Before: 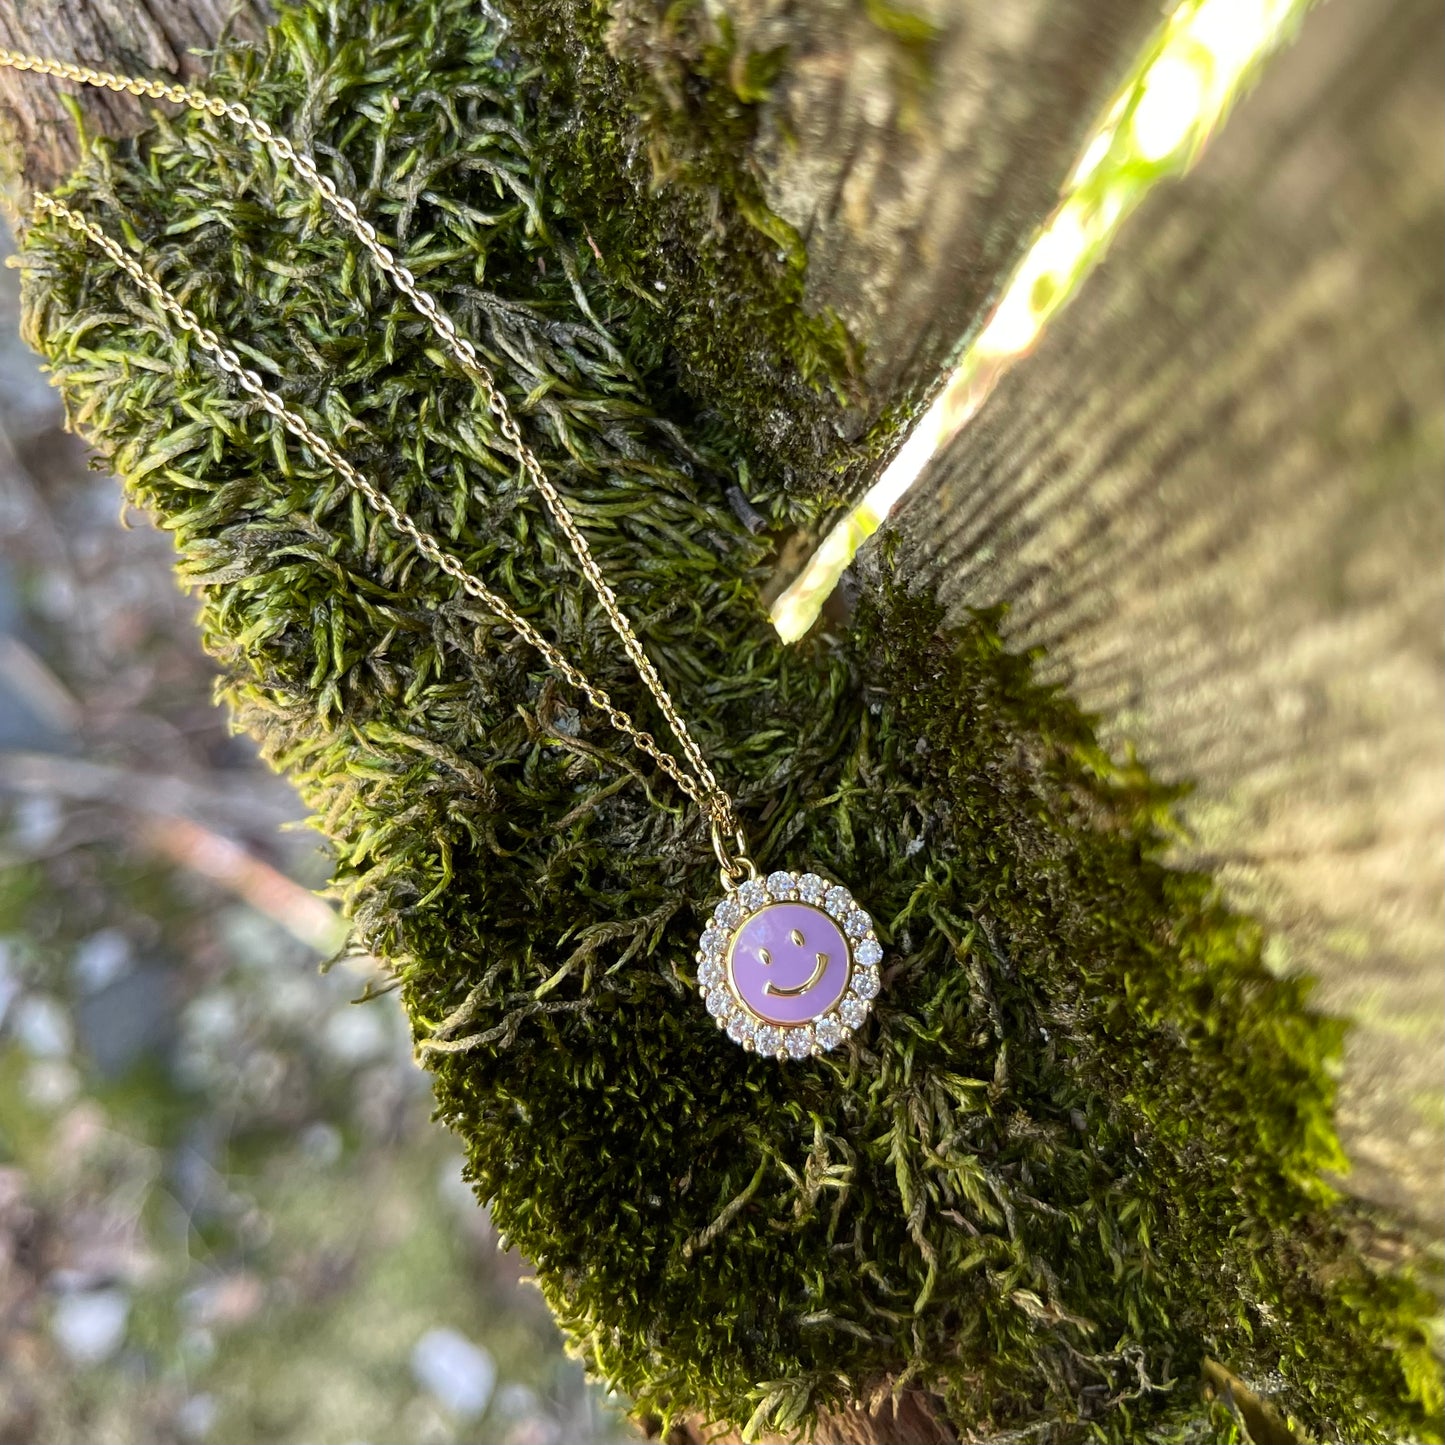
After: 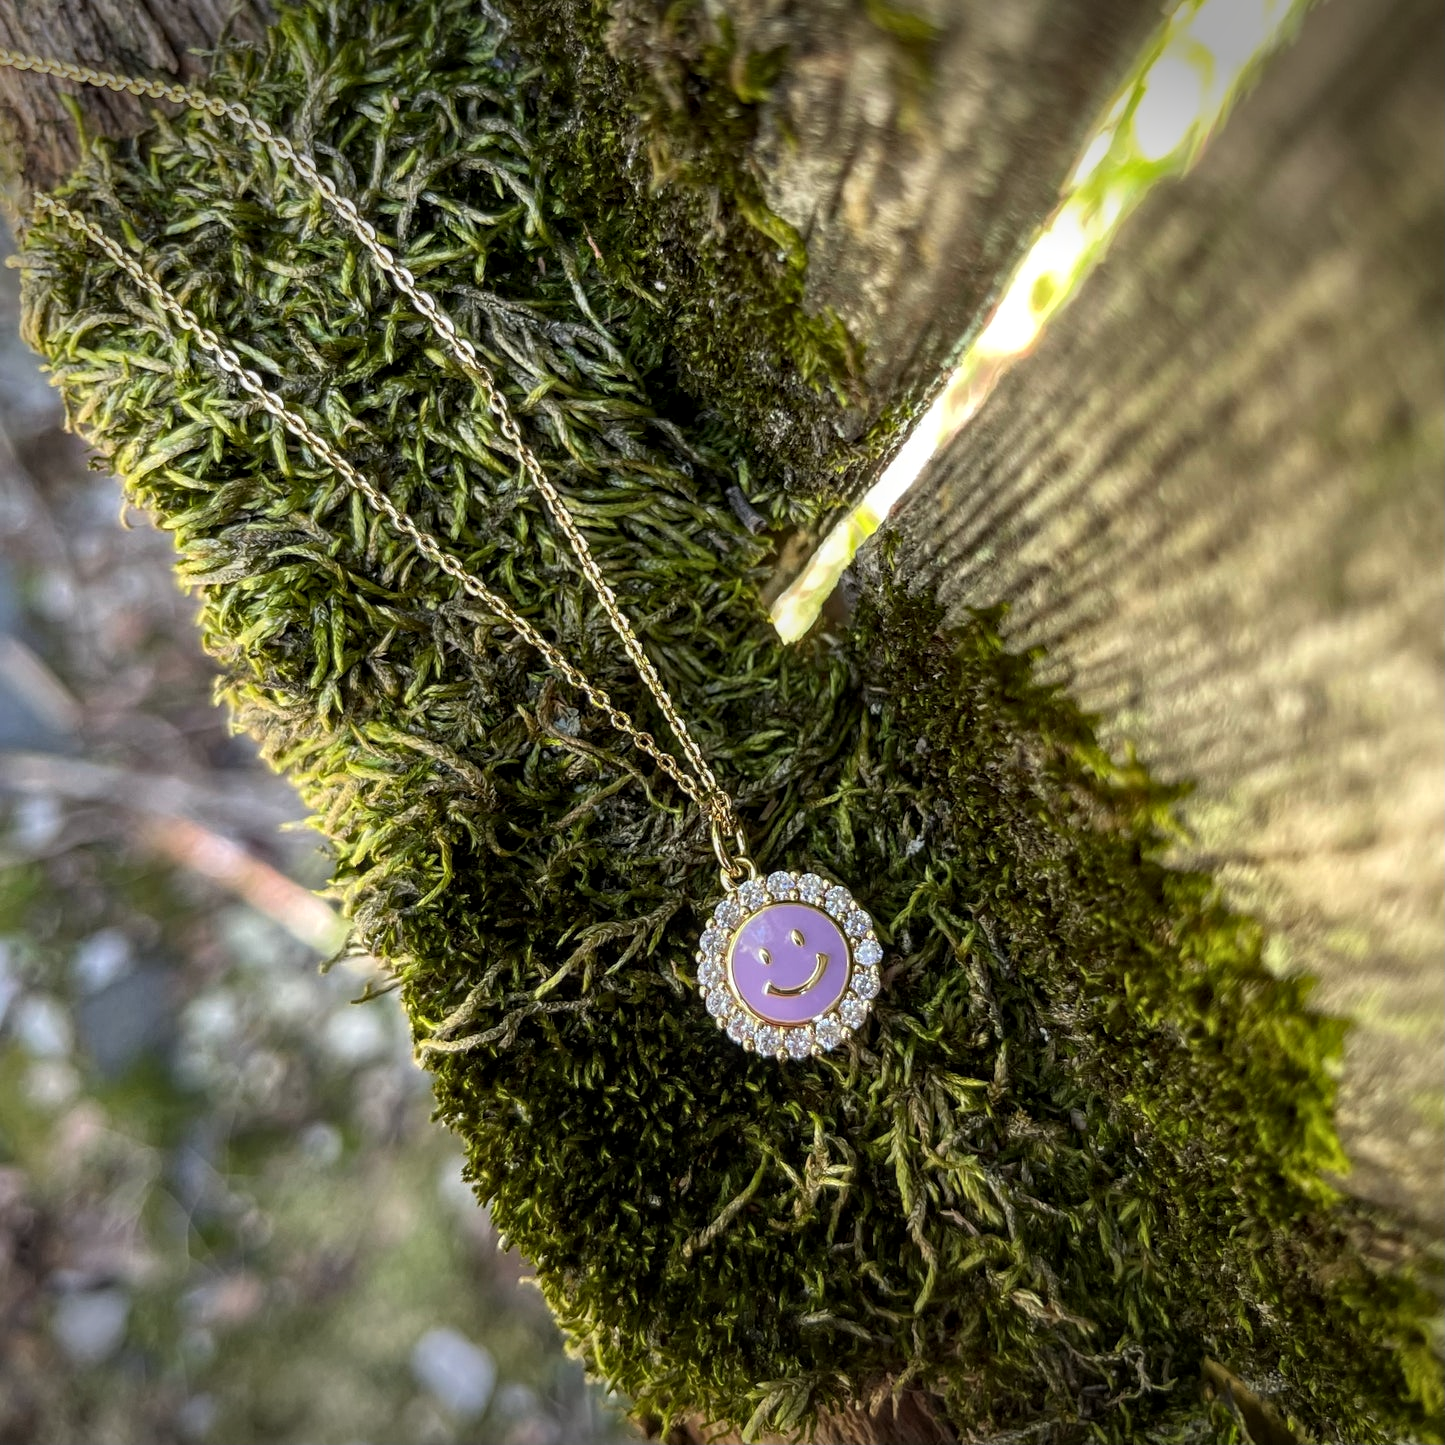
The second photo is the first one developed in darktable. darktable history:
vignetting: fall-off start 99.61%, brightness -0.632, saturation -0.008, width/height ratio 1.307
local contrast: on, module defaults
